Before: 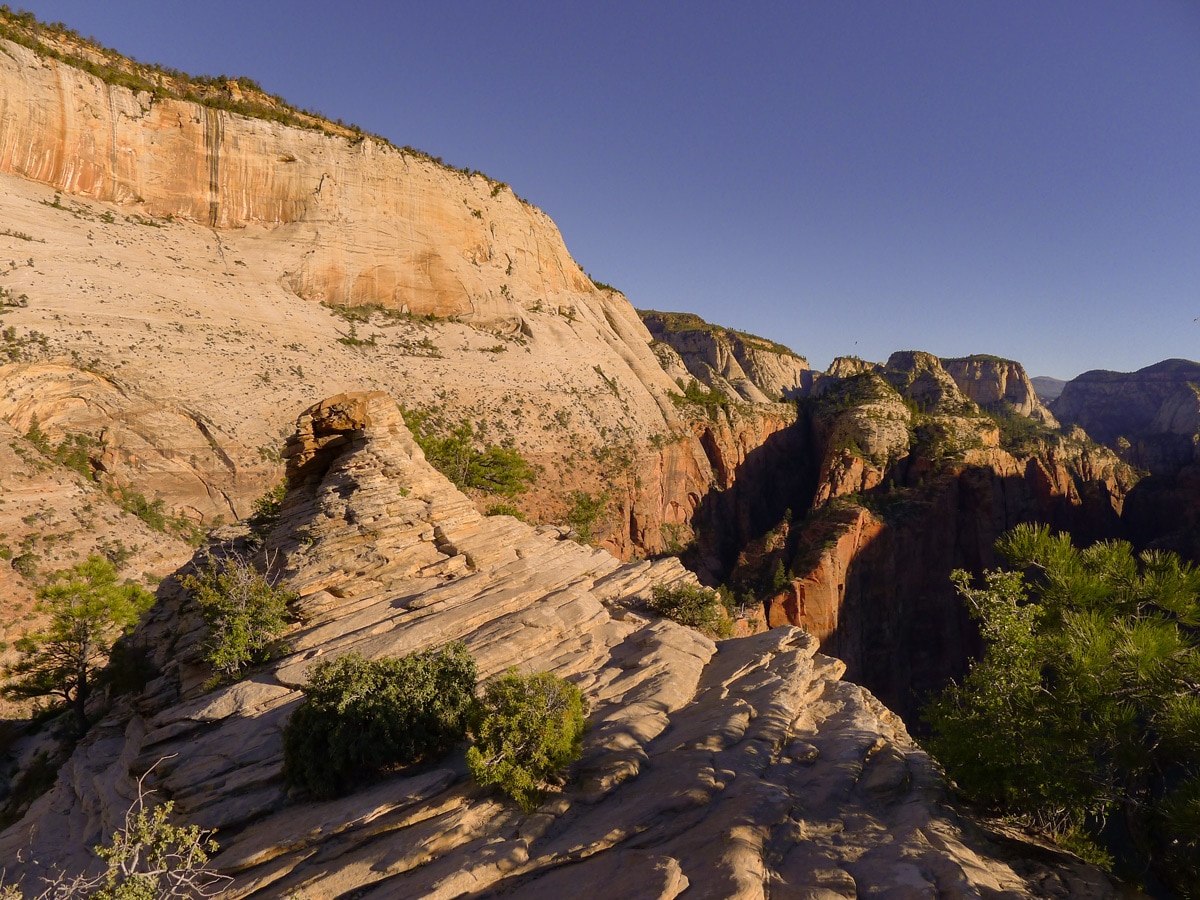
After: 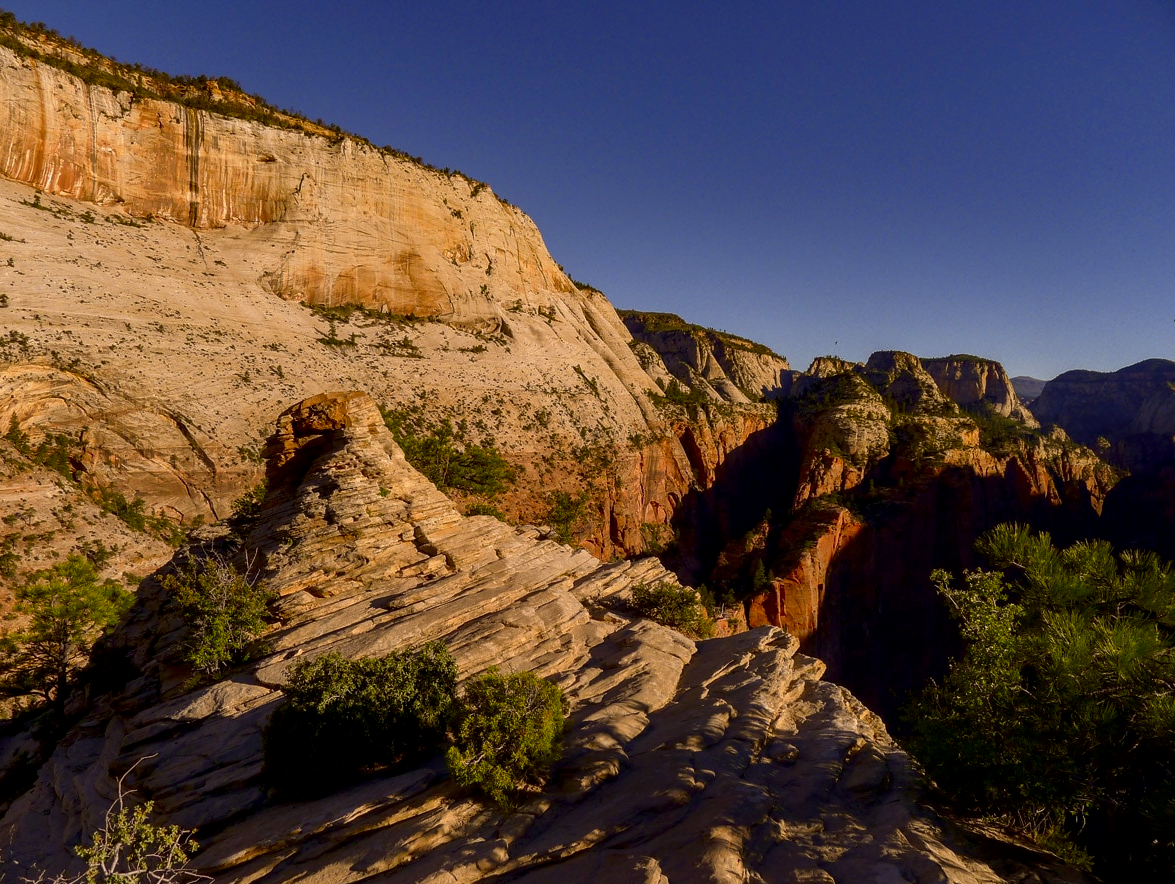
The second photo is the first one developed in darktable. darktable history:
local contrast: on, module defaults
contrast brightness saturation: brightness -0.249, saturation 0.197
shadows and highlights: shadows 11.83, white point adjustment 1.21, soften with gaussian
crop: left 1.741%, right 0.283%, bottom 1.691%
